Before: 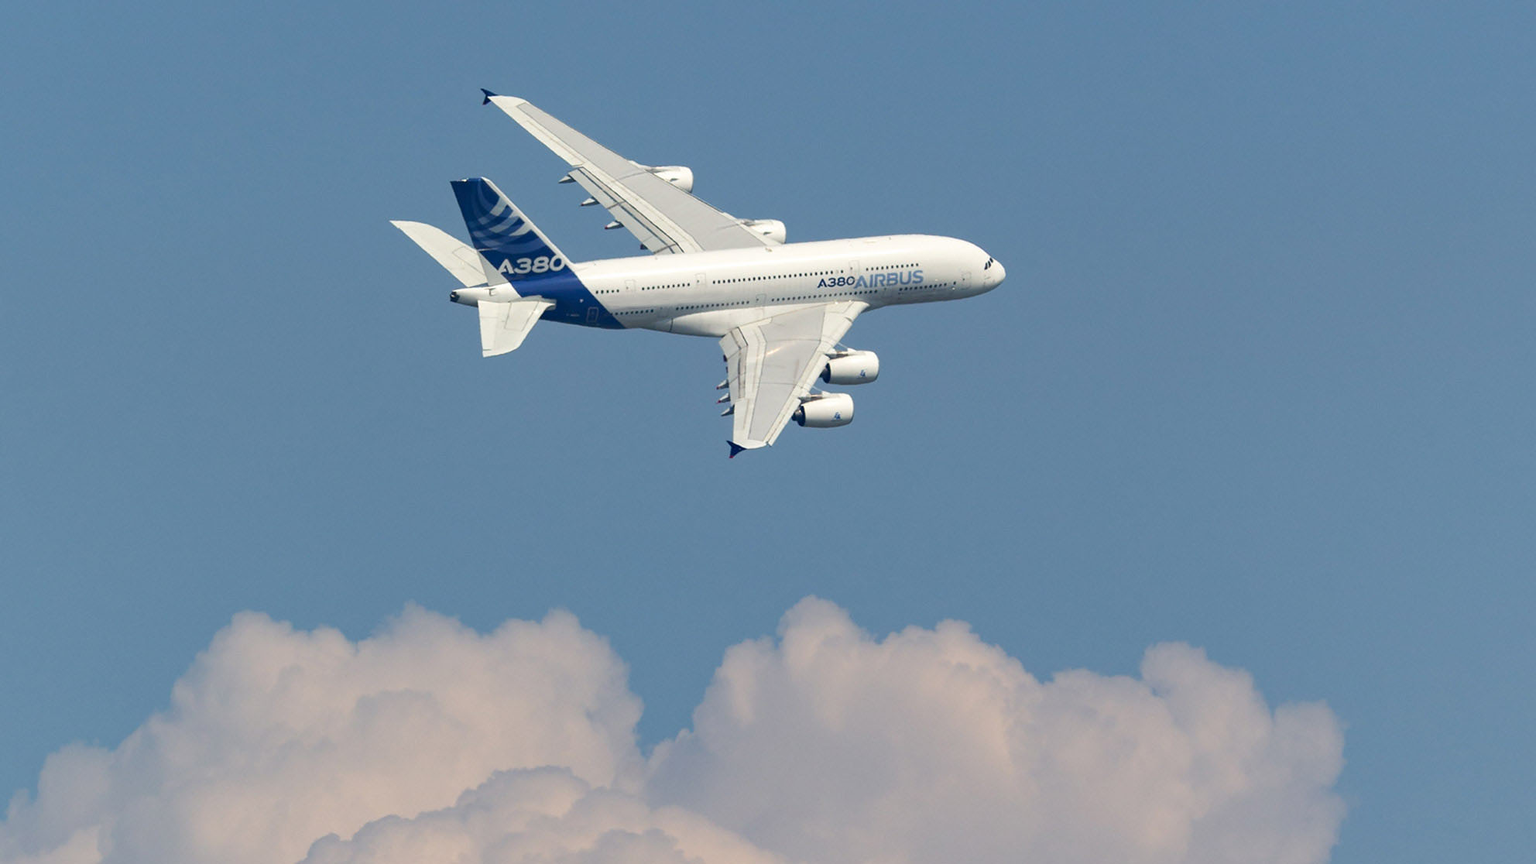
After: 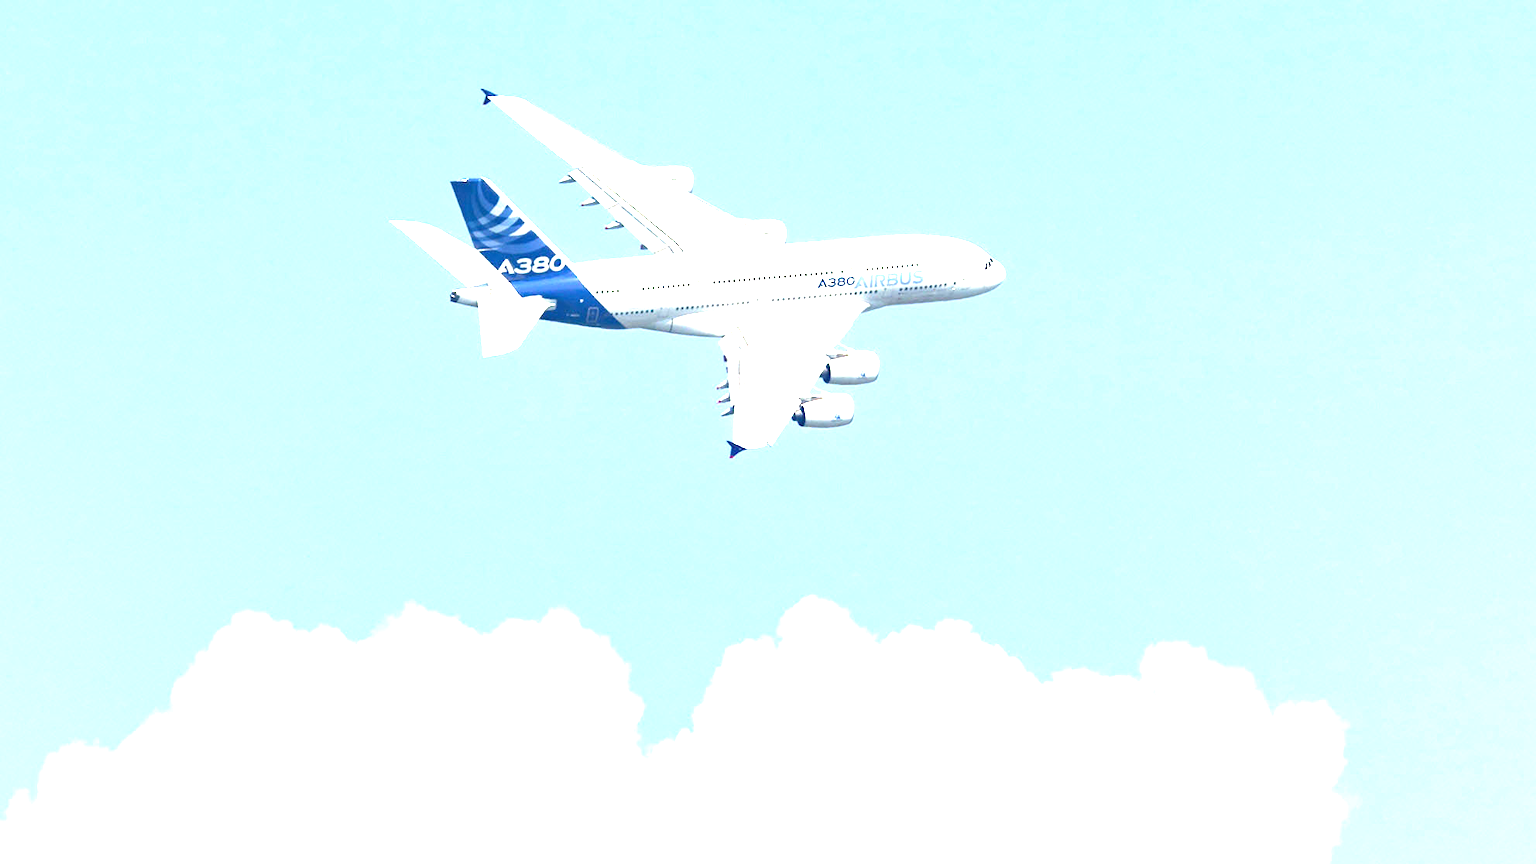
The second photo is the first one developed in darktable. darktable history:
exposure: black level correction 0, exposure 2.372 EV, compensate highlight preservation false
